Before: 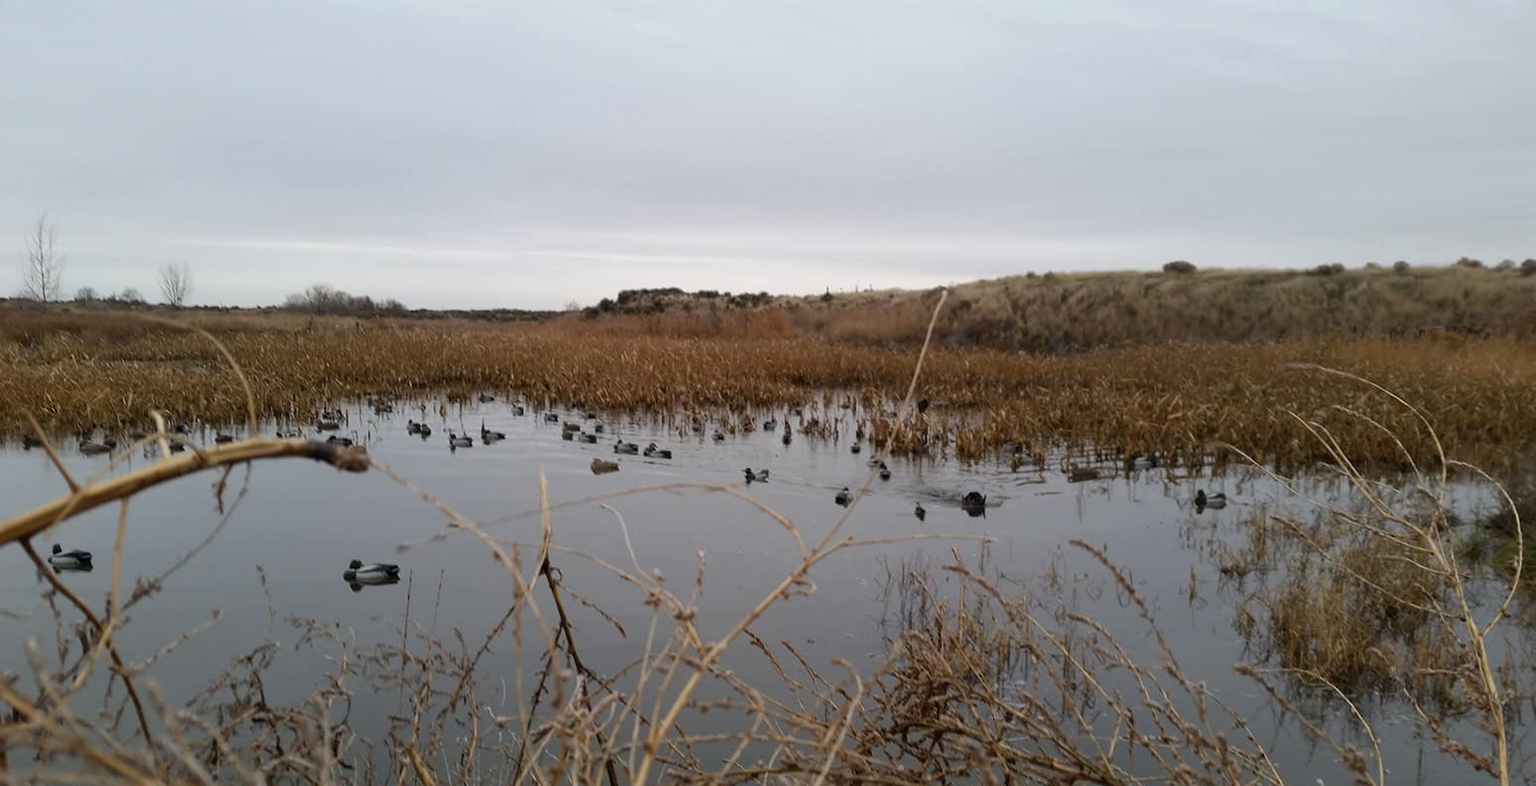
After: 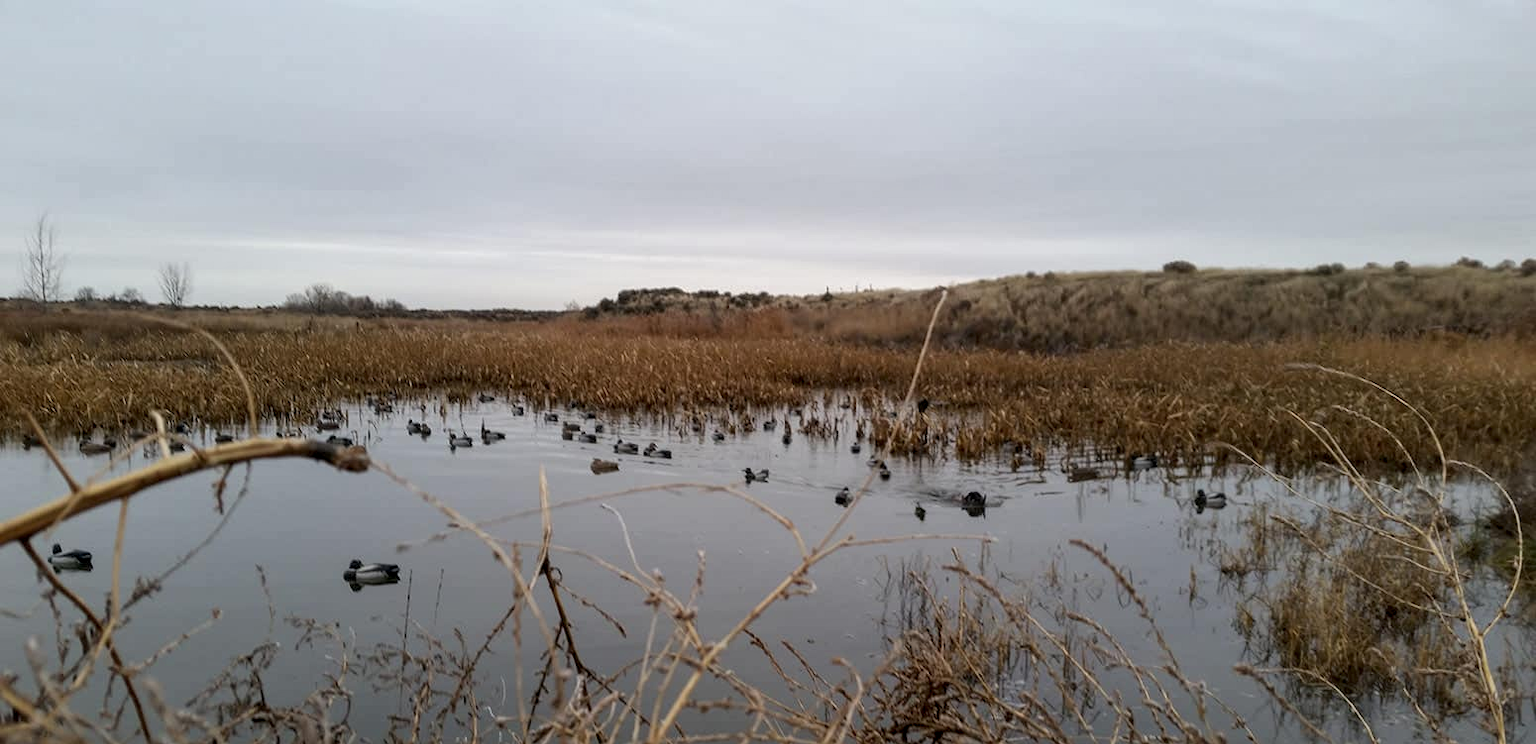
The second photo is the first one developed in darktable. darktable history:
local contrast: detail 130%
crop and rotate: top 0.014%, bottom 5.21%
